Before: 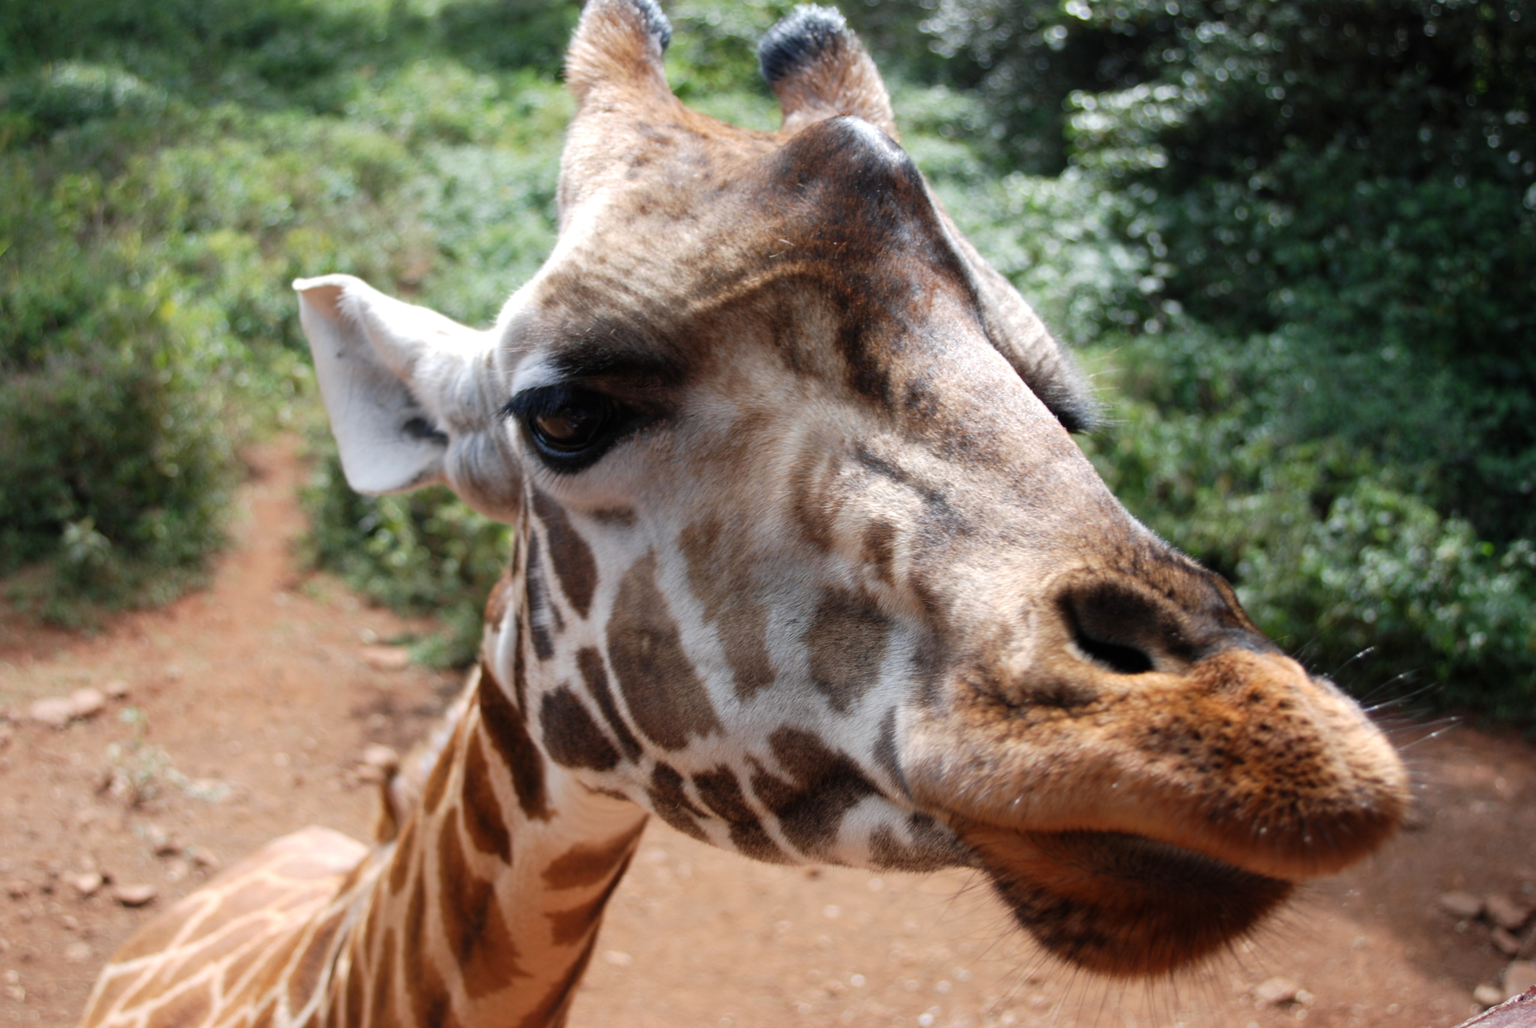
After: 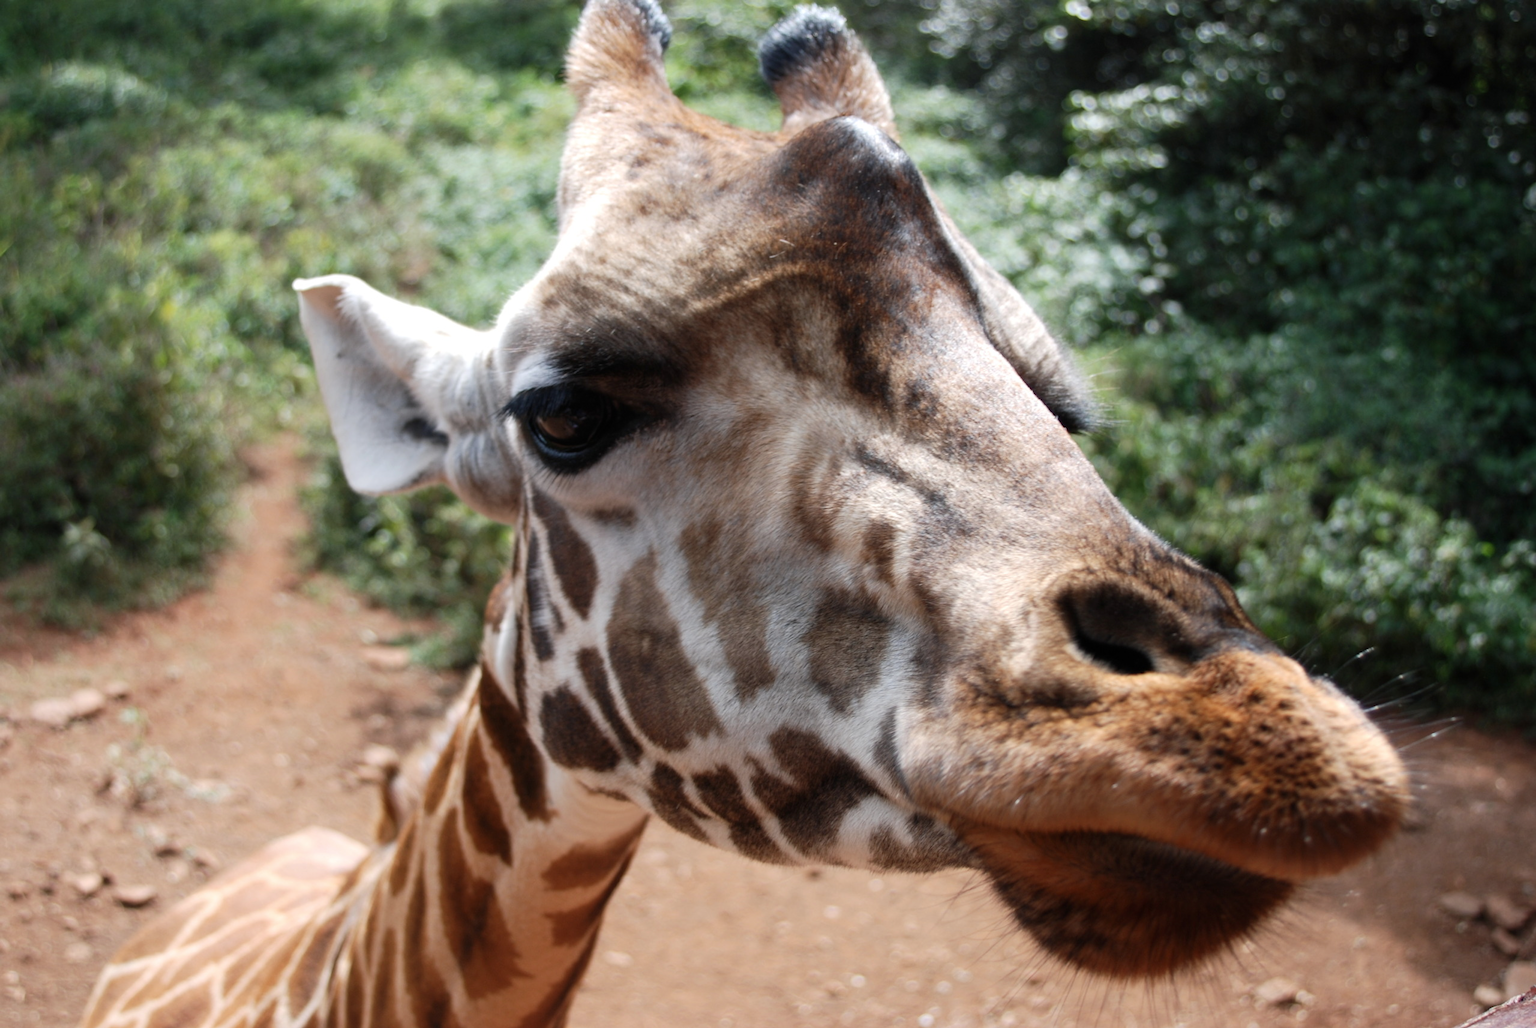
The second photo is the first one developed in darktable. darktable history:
tone curve: curves: ch0 [(0, 0) (0.266, 0.247) (0.741, 0.751) (1, 1)], color space Lab, independent channels
exposure: compensate highlight preservation false
contrast brightness saturation: saturation -0.1
